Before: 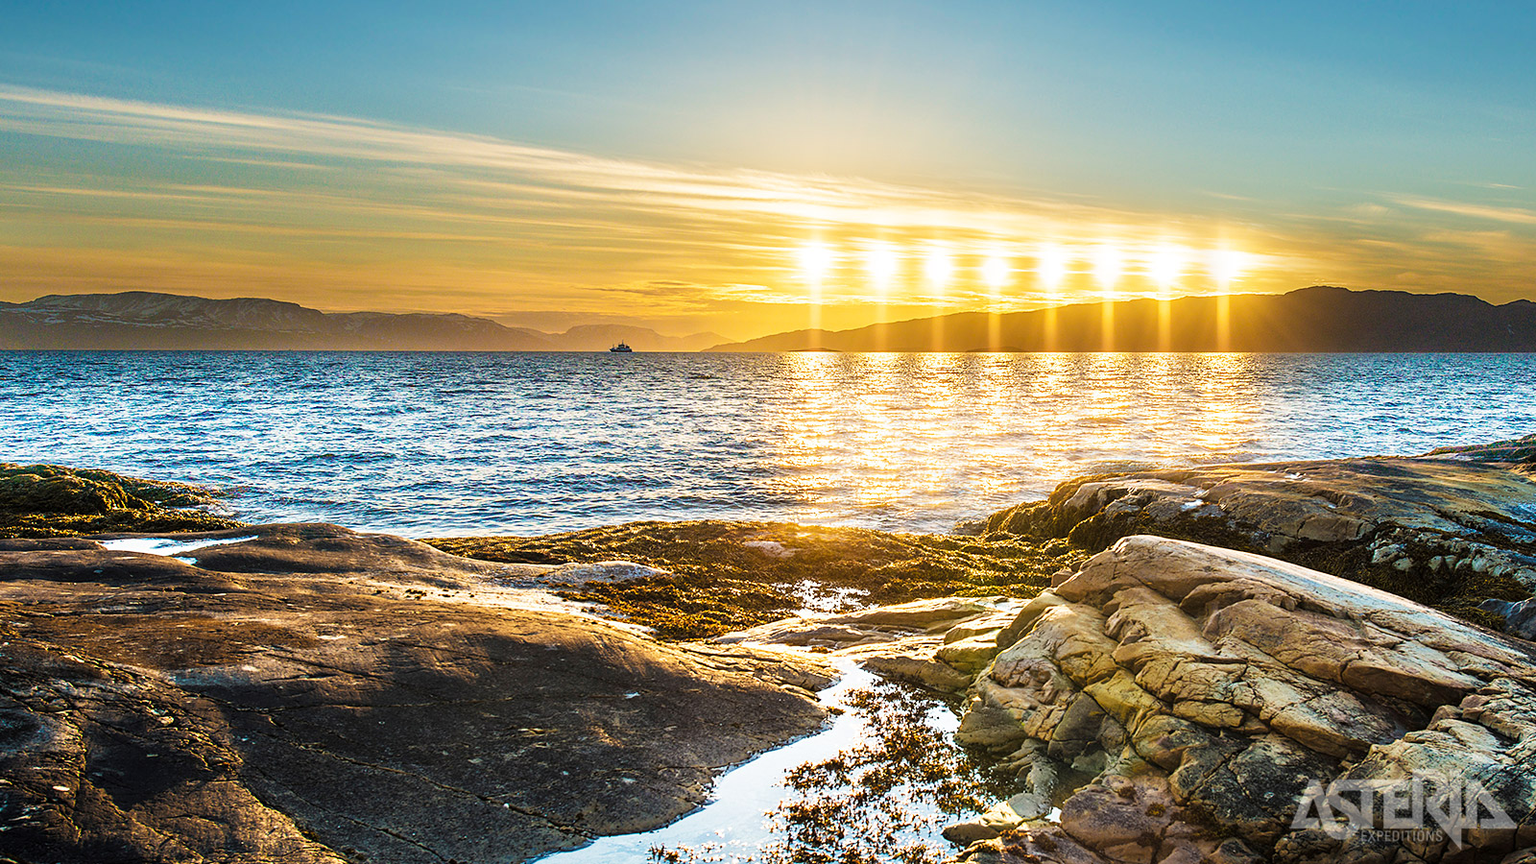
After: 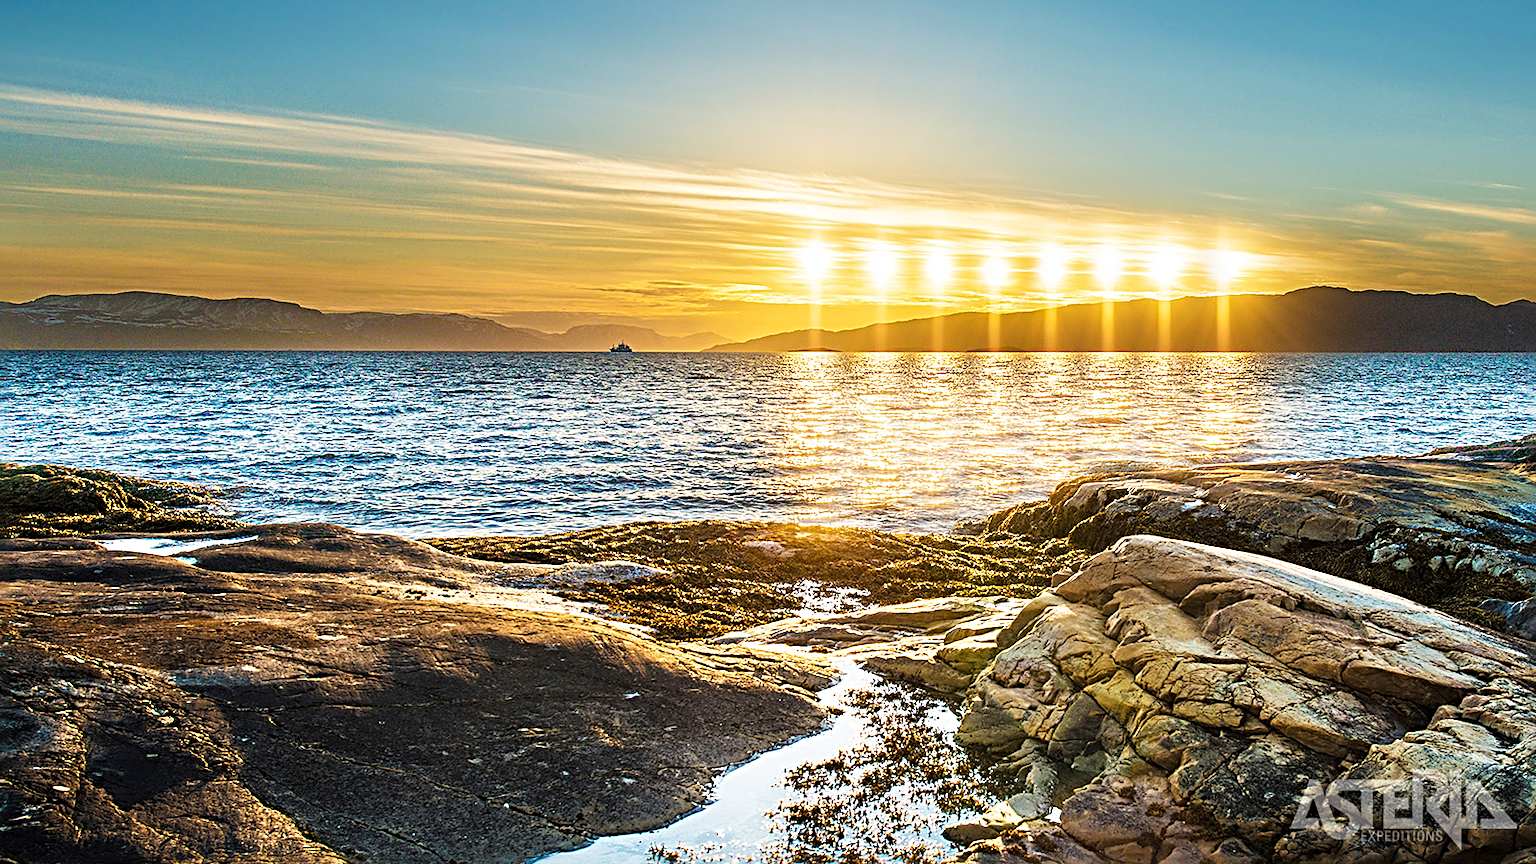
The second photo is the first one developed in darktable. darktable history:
sharpen: radius 3.994
